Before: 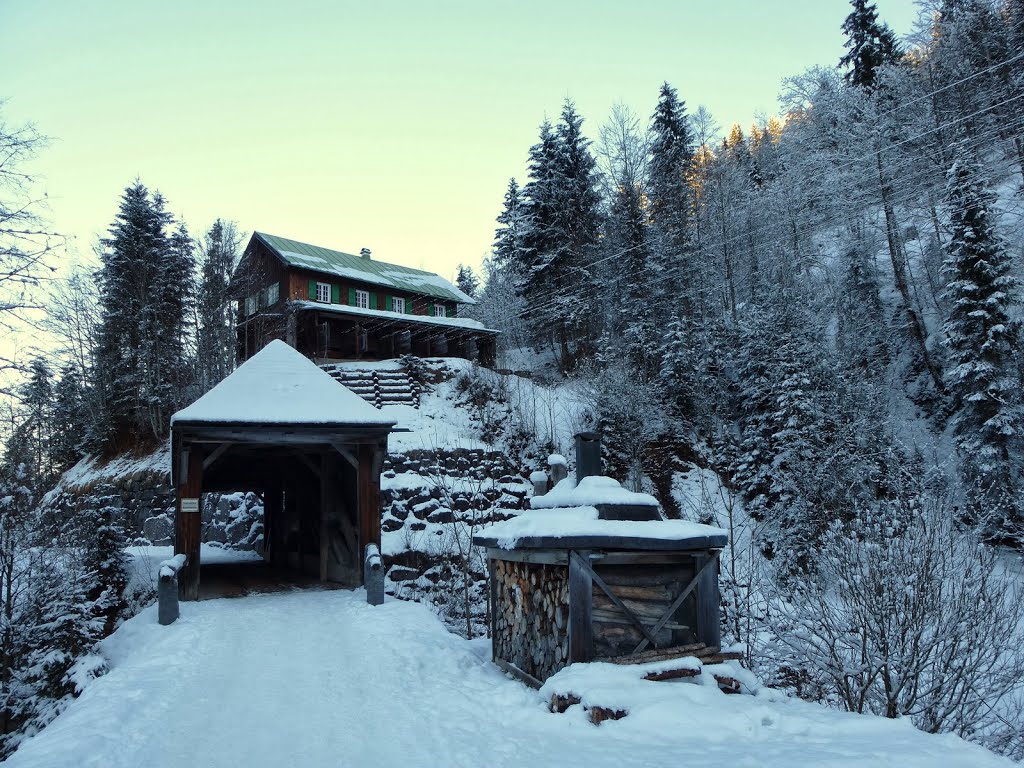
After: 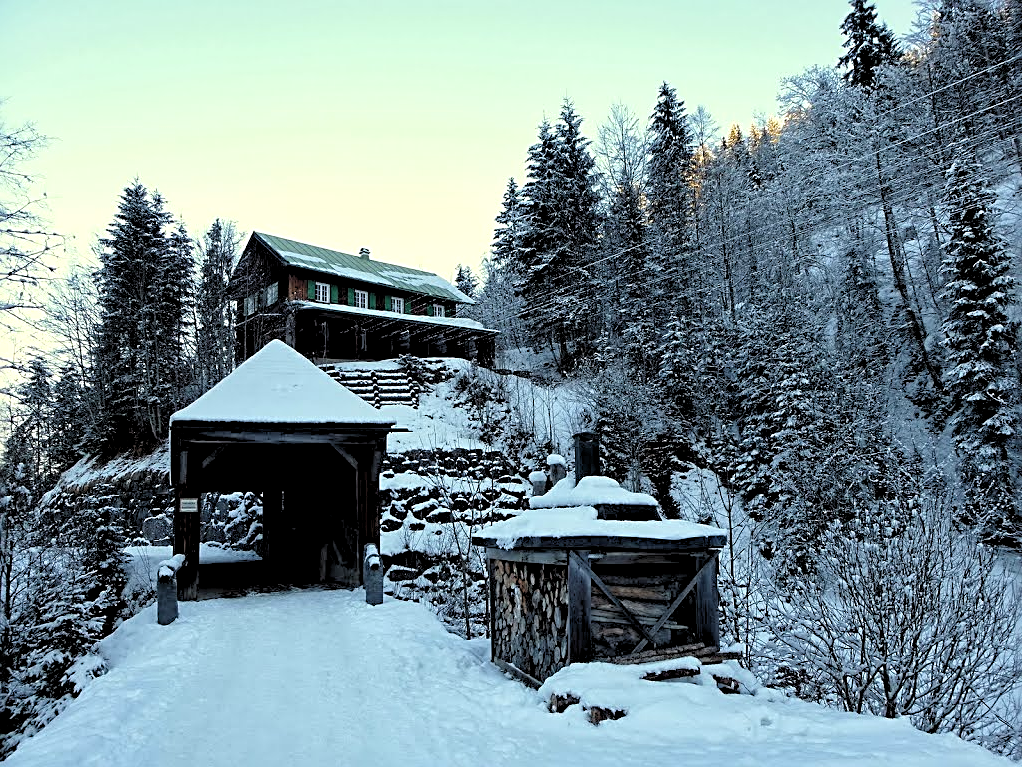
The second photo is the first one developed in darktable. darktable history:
sharpen: radius 2.543, amount 0.636
tone equalizer: -8 EV 0.06 EV, smoothing diameter 25%, edges refinement/feathering 10, preserve details guided filter
rgb levels: levels [[0.013, 0.434, 0.89], [0, 0.5, 1], [0, 0.5, 1]]
color correction: highlights a* -0.182, highlights b* -0.124
crop and rotate: left 0.126%
